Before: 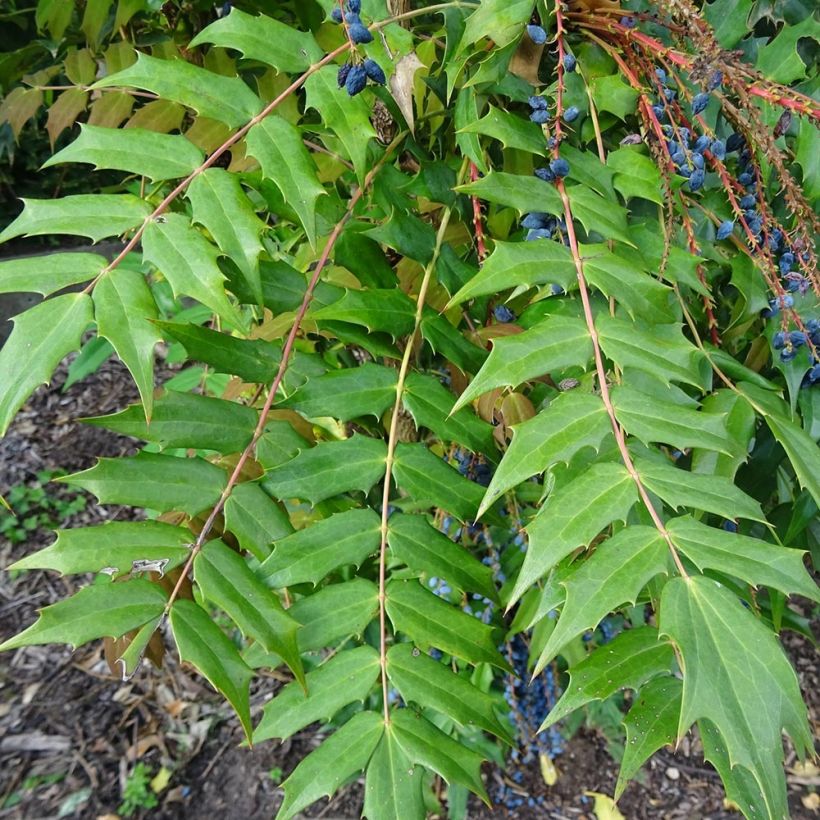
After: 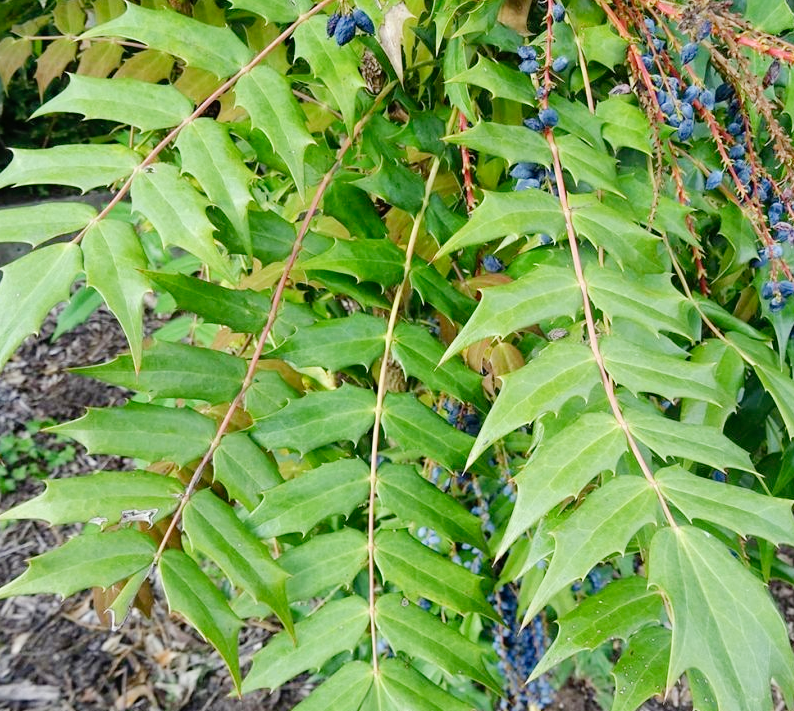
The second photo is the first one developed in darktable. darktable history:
crop: left 1.382%, top 6.119%, right 1.732%, bottom 7.065%
tone curve: curves: ch0 [(0, 0) (0.07, 0.057) (0.15, 0.177) (0.352, 0.445) (0.59, 0.703) (0.857, 0.908) (1, 1)], preserve colors none
